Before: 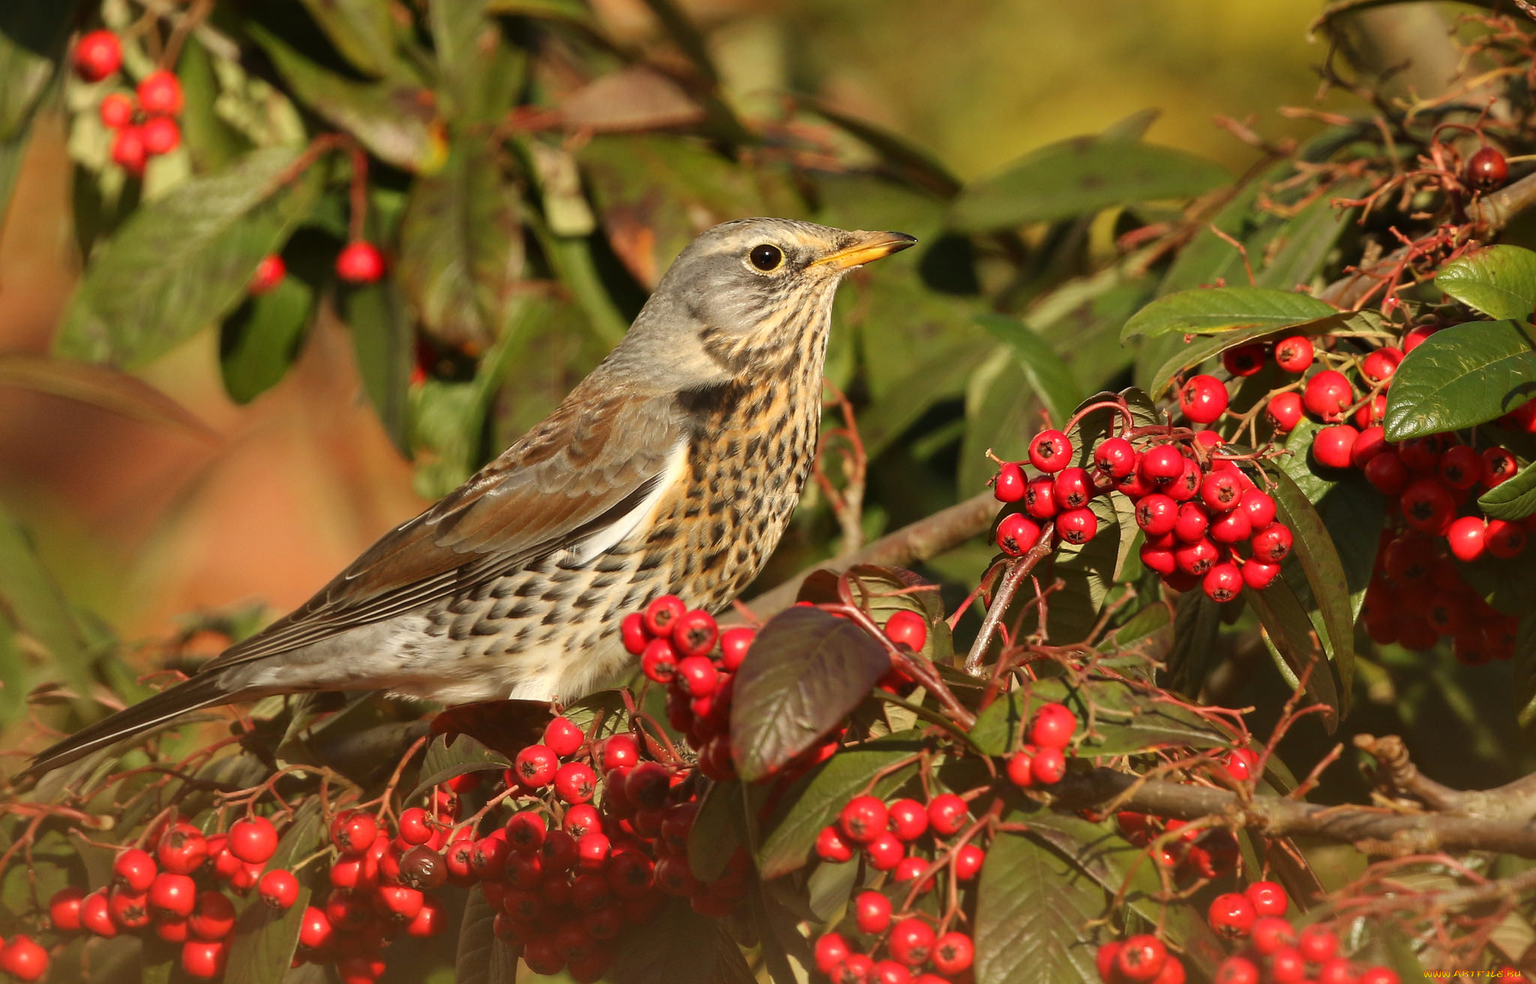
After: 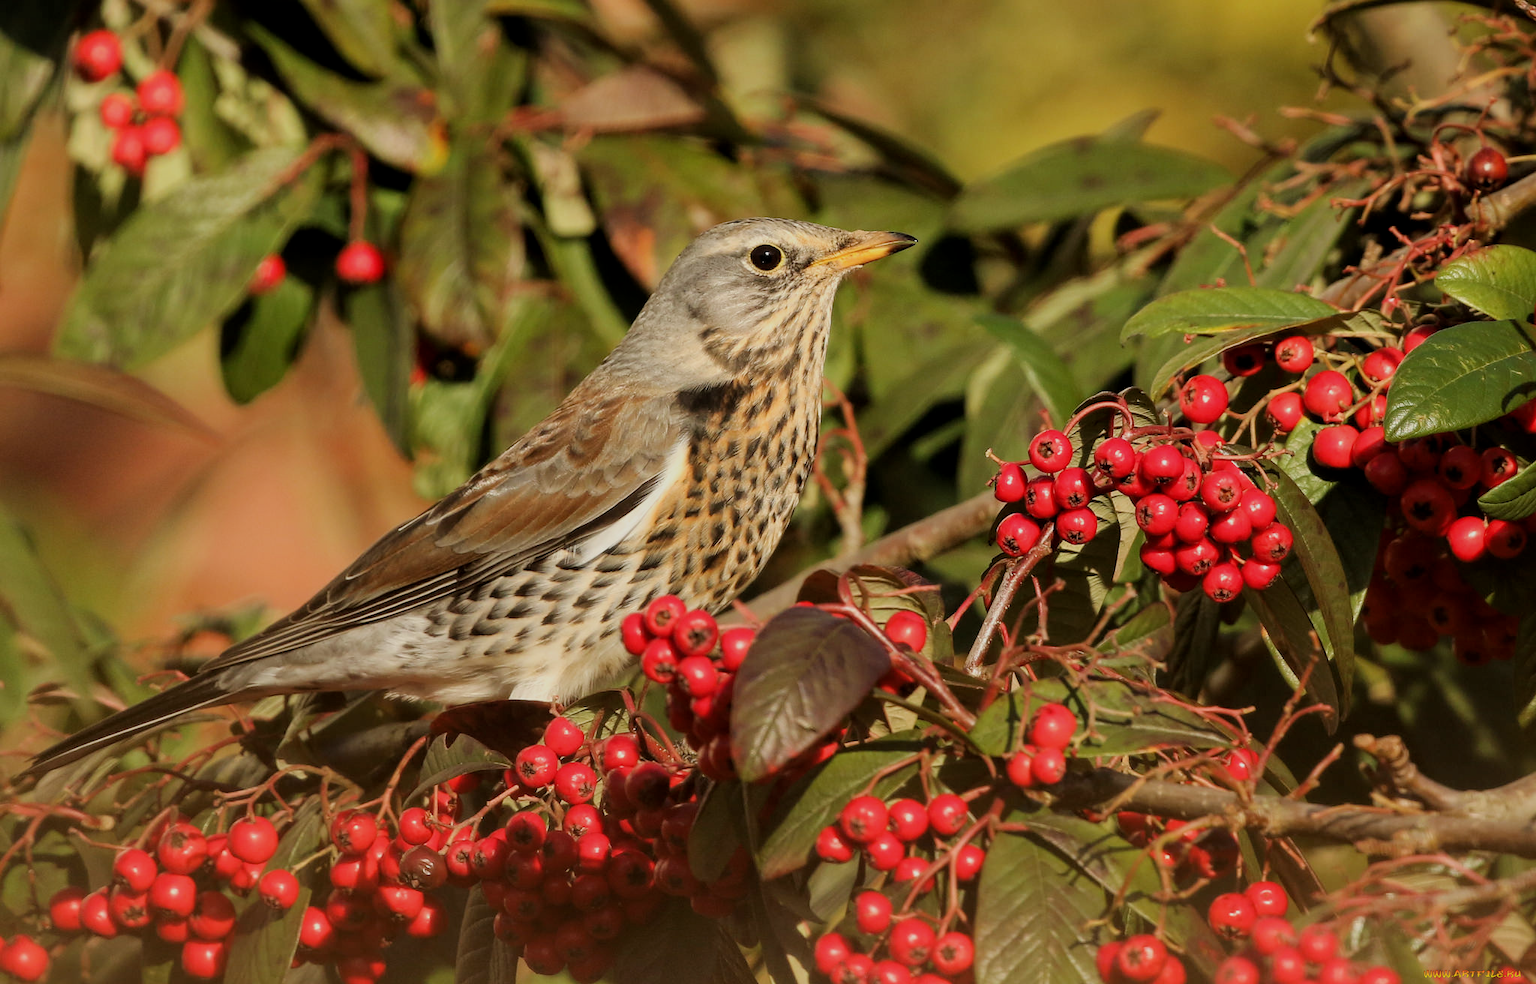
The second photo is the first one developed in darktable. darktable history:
shadows and highlights: radius 92.67, shadows -15.29, white point adjustment 0.21, highlights 32.46, compress 48.37%, soften with gaussian
local contrast: highlights 107%, shadows 97%, detail 120%, midtone range 0.2
filmic rgb: black relative exposure -7.65 EV, white relative exposure 4.56 EV, hardness 3.61
